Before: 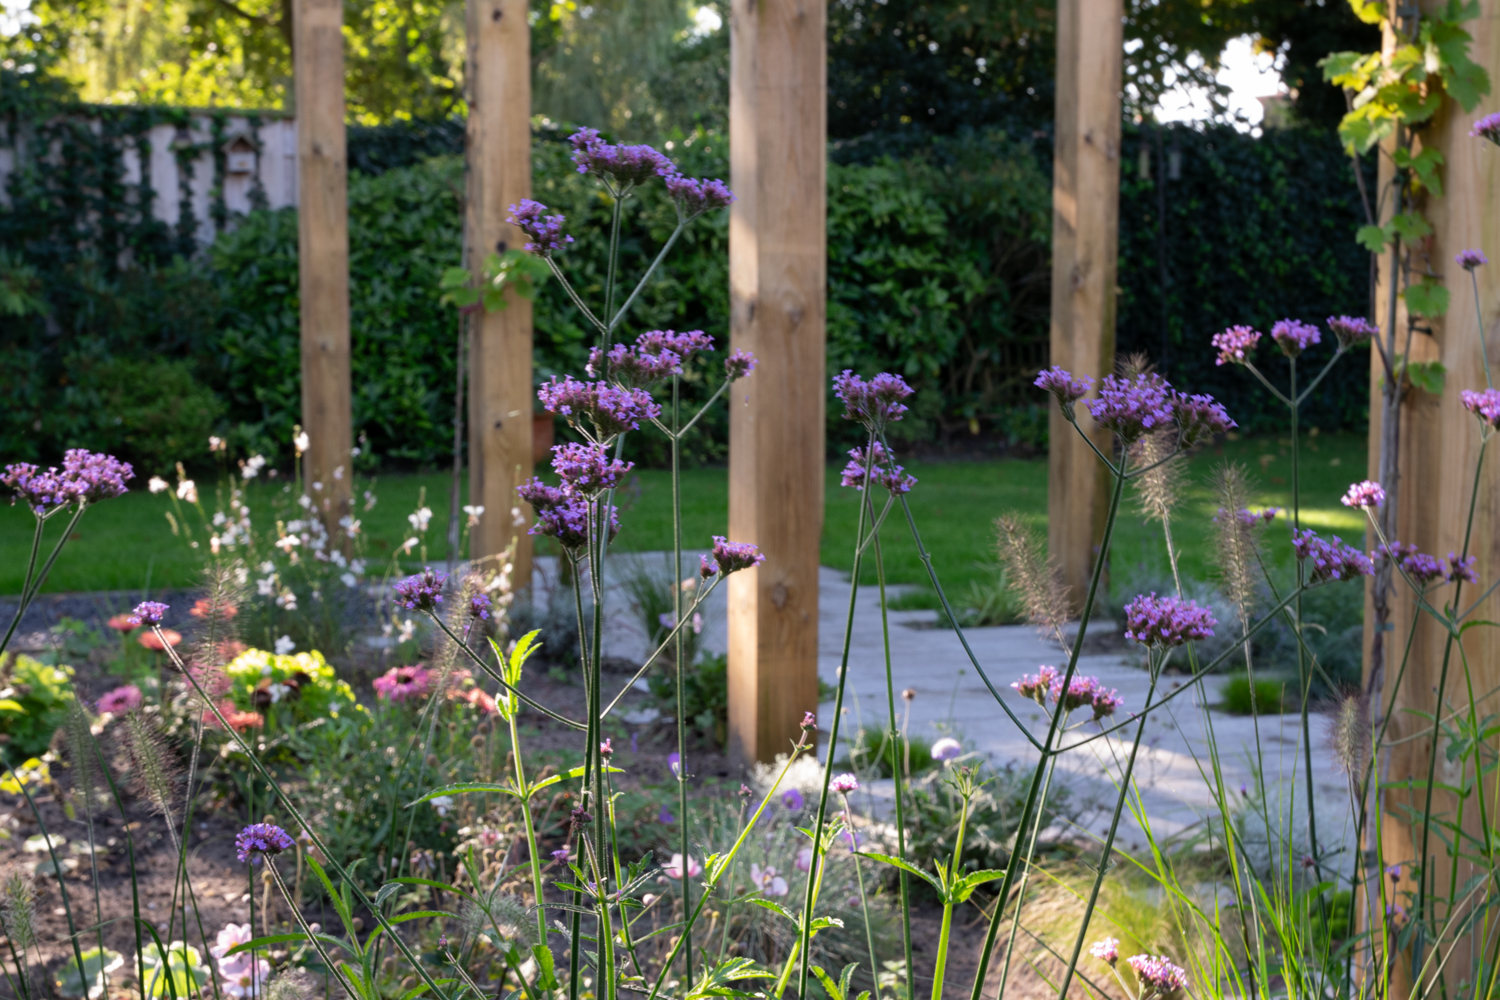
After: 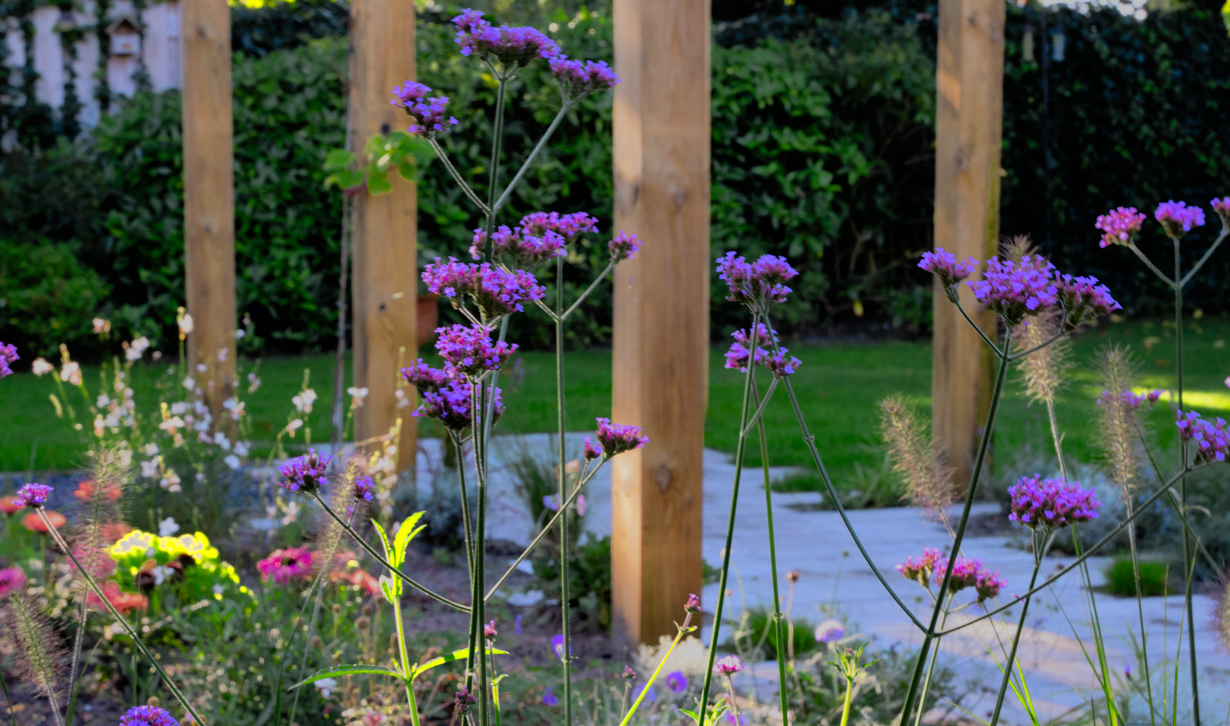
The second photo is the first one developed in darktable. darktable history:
crop: left 7.775%, top 11.844%, right 10.192%, bottom 15.47%
color zones: curves: ch0 [(0, 0.485) (0.178, 0.476) (0.261, 0.623) (0.411, 0.403) (0.708, 0.603) (0.934, 0.412)]; ch1 [(0.003, 0.485) (0.149, 0.496) (0.229, 0.584) (0.326, 0.551) (0.484, 0.262) (0.757, 0.643)]
filmic rgb: black relative exposure -7.44 EV, white relative exposure 4.86 EV, hardness 3.39, color science v6 (2022)
color correction: highlights b* -0.011, saturation 1.29
shadows and highlights: on, module defaults
